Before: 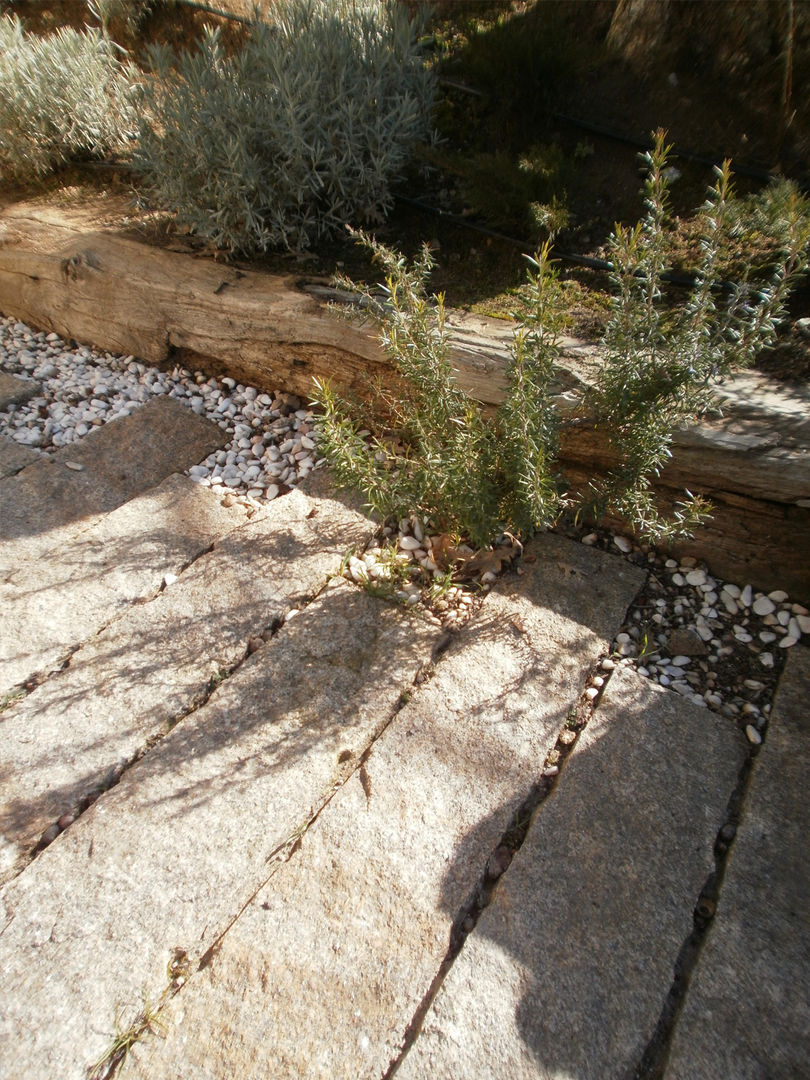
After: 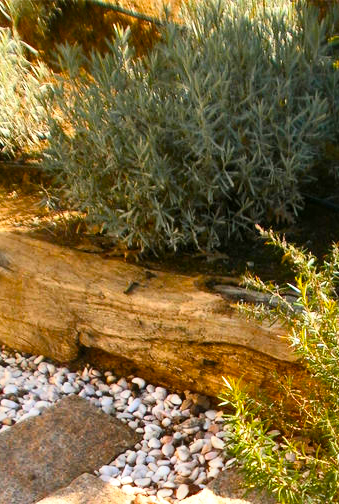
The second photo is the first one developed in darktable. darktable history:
crop and rotate: left 11.143%, top 0.068%, right 46.937%, bottom 53.265%
contrast brightness saturation: contrast 0.203, brightness 0.162, saturation 0.227
local contrast: mode bilateral grid, contrast 20, coarseness 51, detail 120%, midtone range 0.2
color balance rgb: shadows lift › chroma 0.696%, shadows lift › hue 114.21°, linear chroma grading › global chroma 25.191%, perceptual saturation grading › global saturation 15.053%, perceptual brilliance grading › global brilliance 17.351%, global vibrance 10.555%, saturation formula JzAzBz (2021)
